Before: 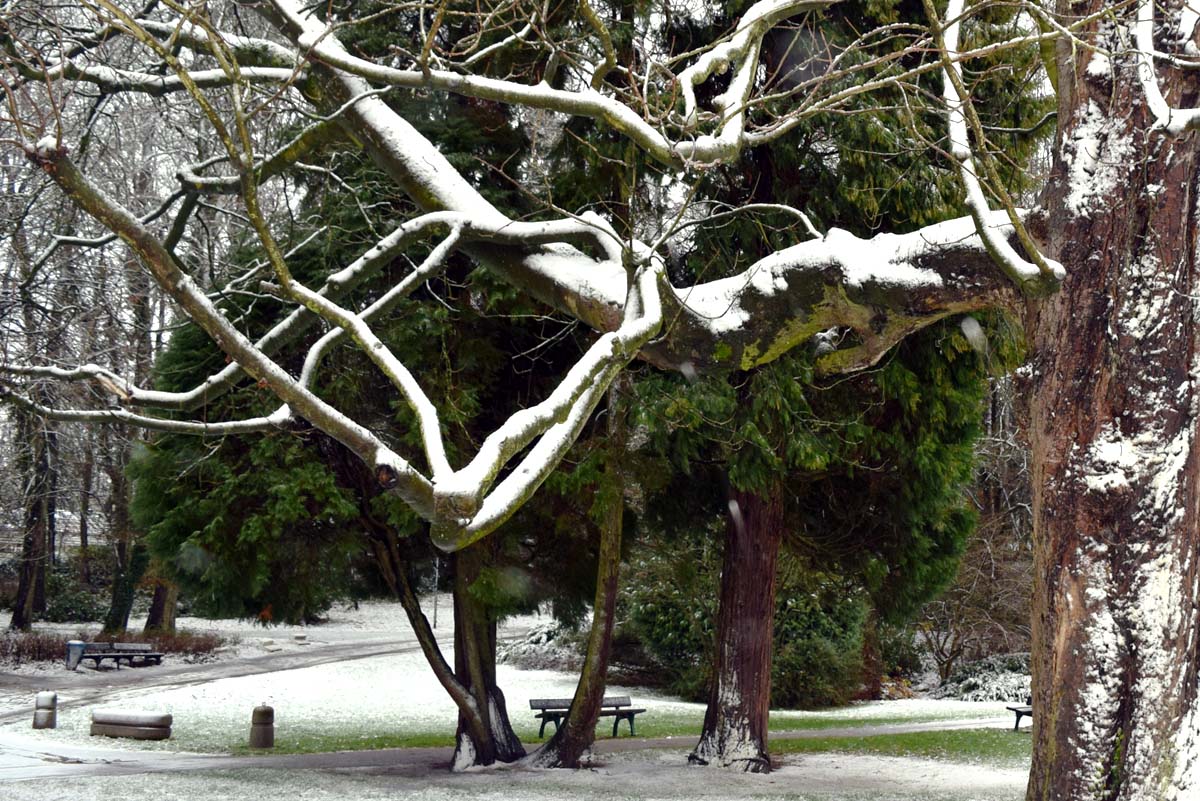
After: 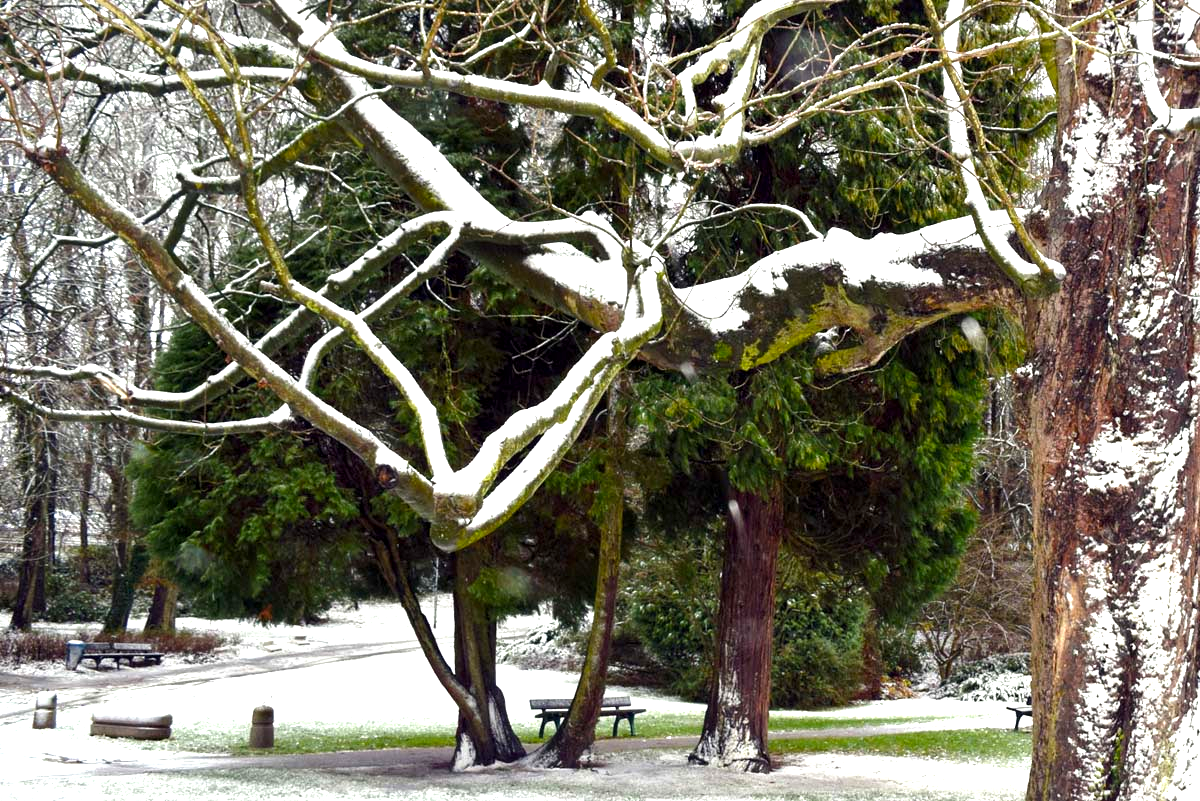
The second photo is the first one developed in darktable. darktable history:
color balance rgb: perceptual saturation grading › global saturation 16%, perceptual brilliance grading › global brilliance 24.714%
local contrast: highlights 107%, shadows 97%, detail 120%, midtone range 0.2
